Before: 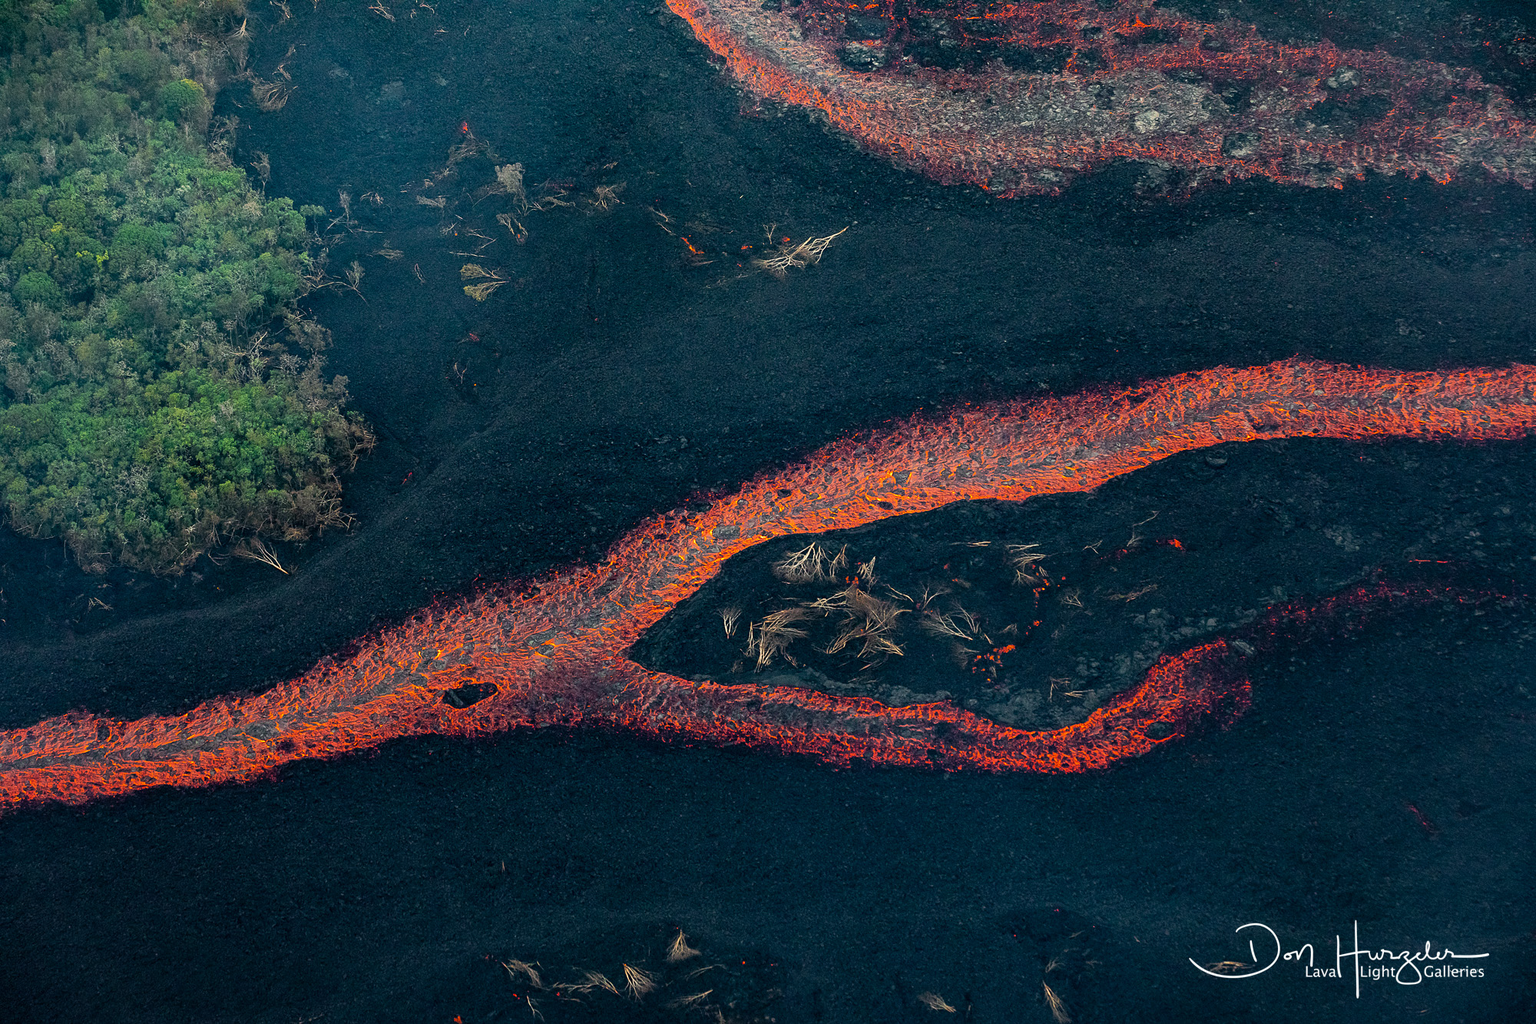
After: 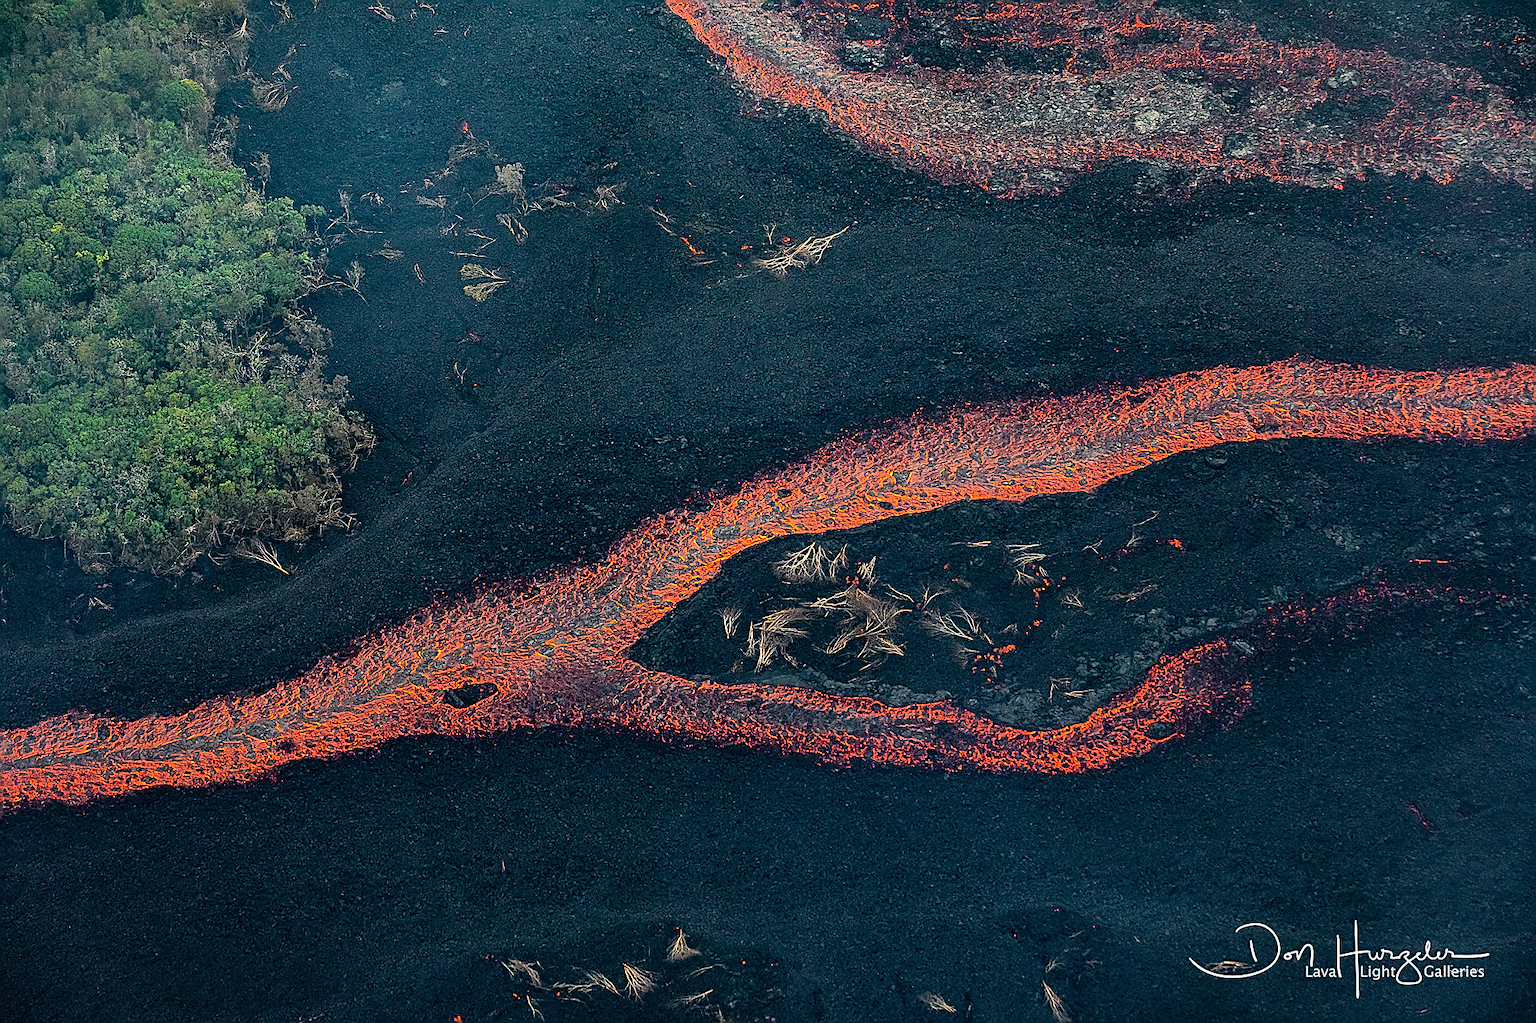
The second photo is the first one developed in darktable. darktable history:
sharpen: radius 1.4, amount 1.25, threshold 0.7
shadows and highlights: shadows 29.61, highlights -30.47, low approximation 0.01, soften with gaussian
